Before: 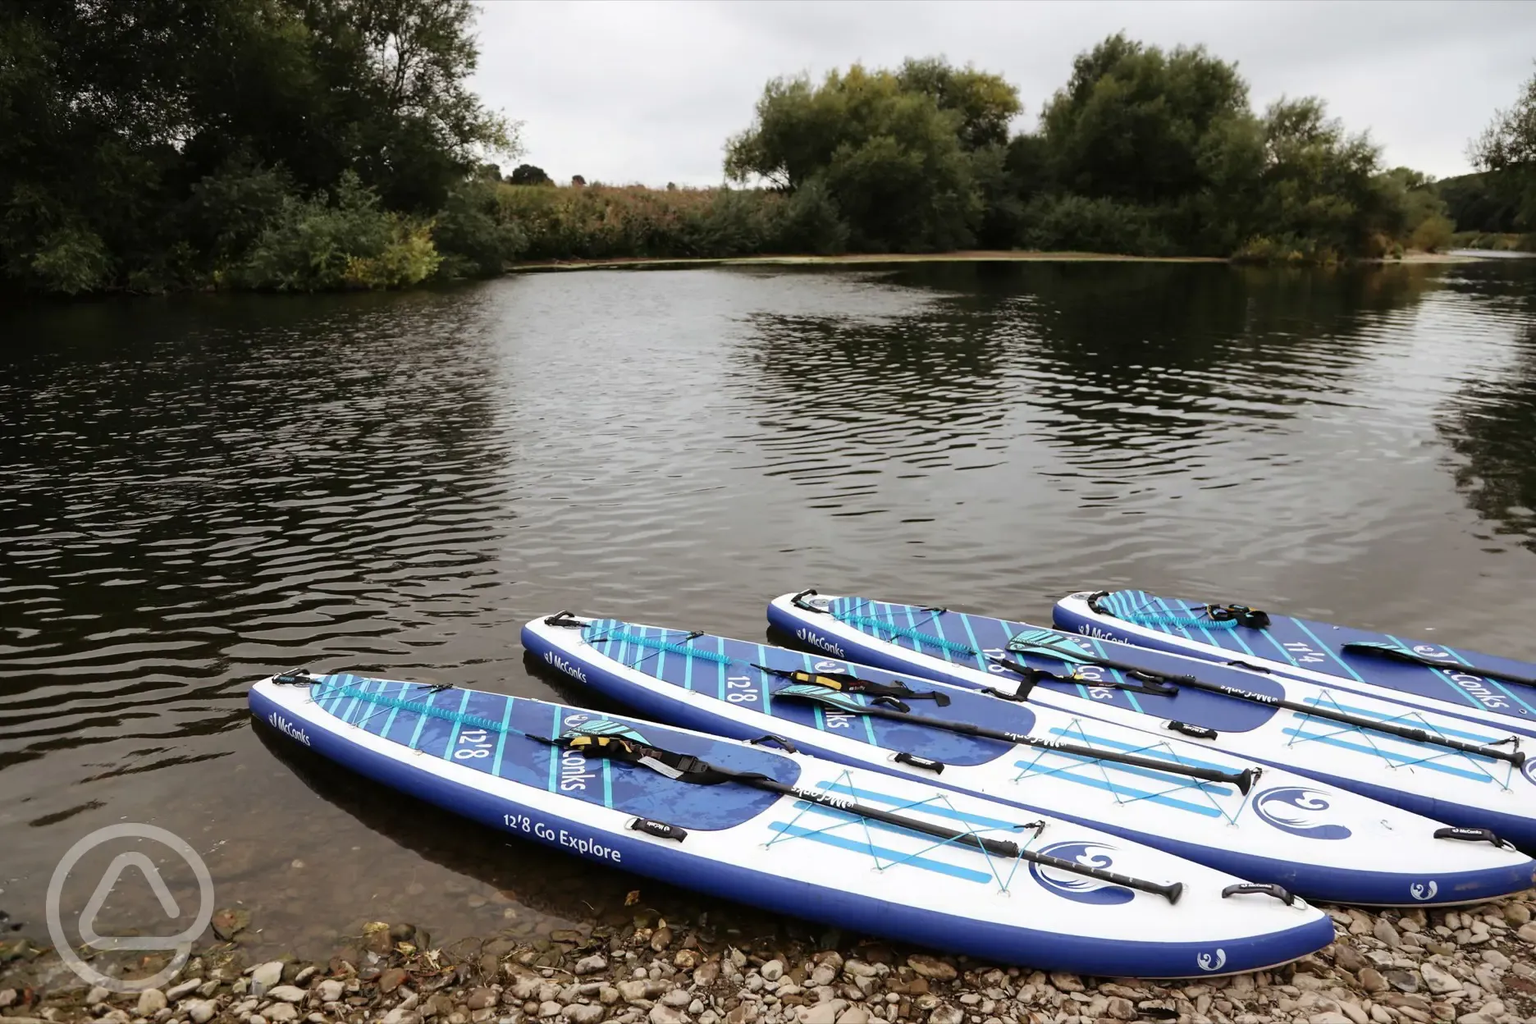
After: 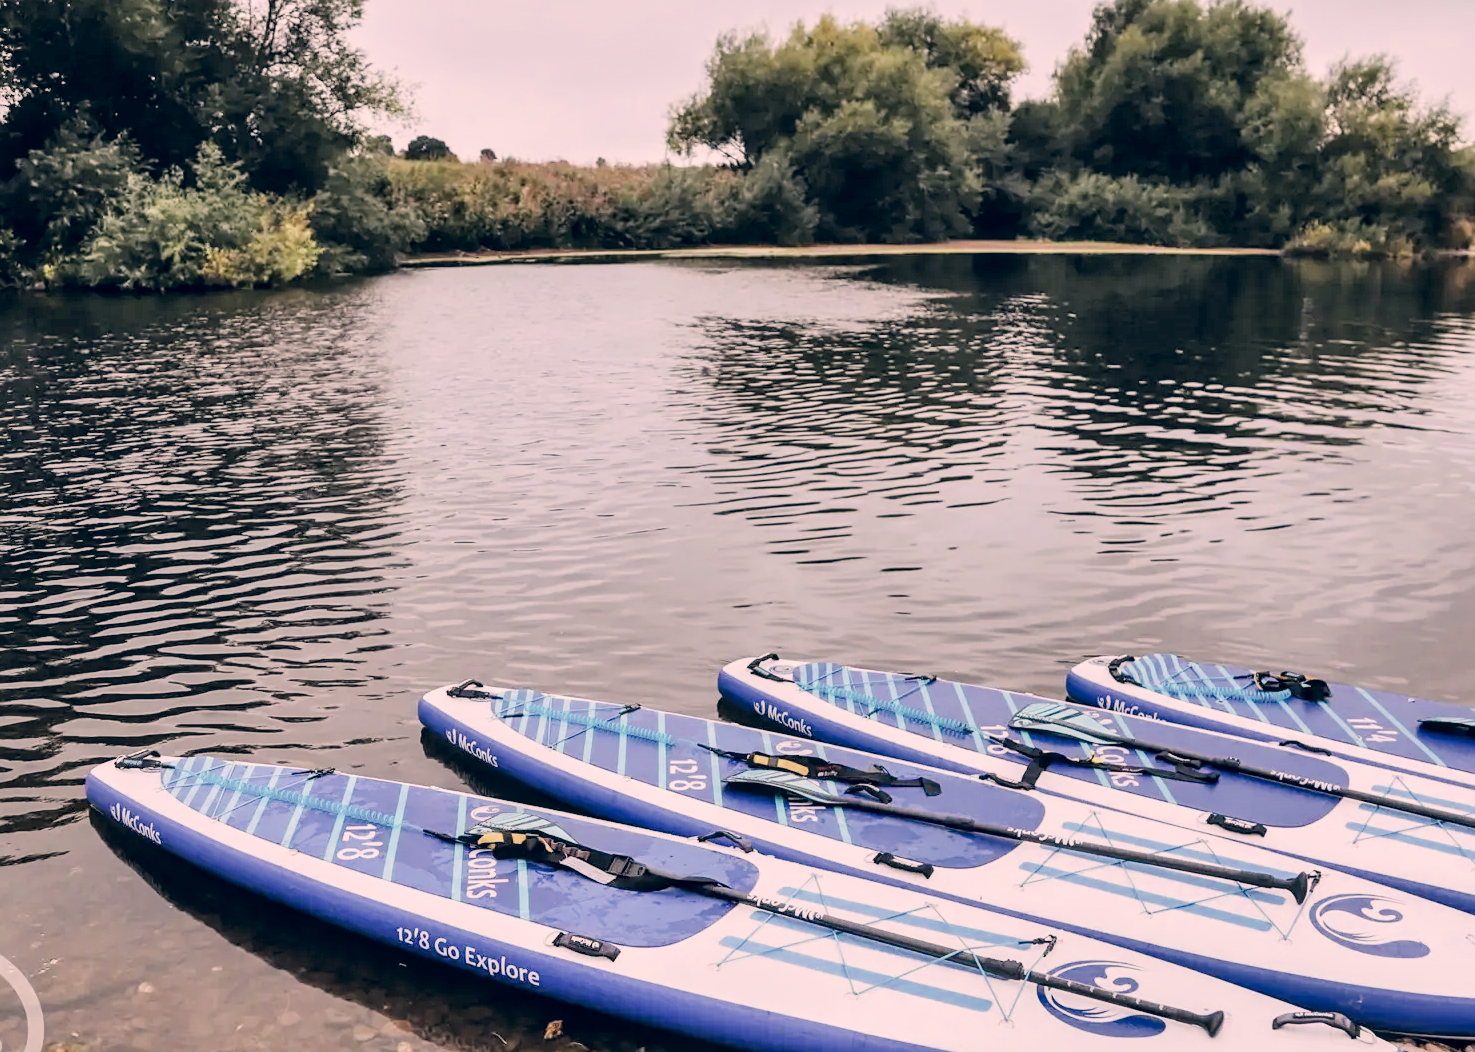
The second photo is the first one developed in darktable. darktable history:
crop: left 11.608%, top 5.211%, right 9.587%, bottom 10.452%
sharpen: amount 0.205
filmic rgb: middle gray luminance 29.86%, black relative exposure -8.95 EV, white relative exposure 6.99 EV, target black luminance 0%, hardness 2.91, latitude 1.25%, contrast 0.963, highlights saturation mix 6.12%, shadows ↔ highlights balance 12.76%
local contrast: on, module defaults
color correction: highlights a* 14.31, highlights b* 6.01, shadows a* -5.58, shadows b* -15.91, saturation 0.837
exposure: exposure 1.515 EV, compensate highlight preservation false
shadows and highlights: white point adjustment 0.921, soften with gaussian
